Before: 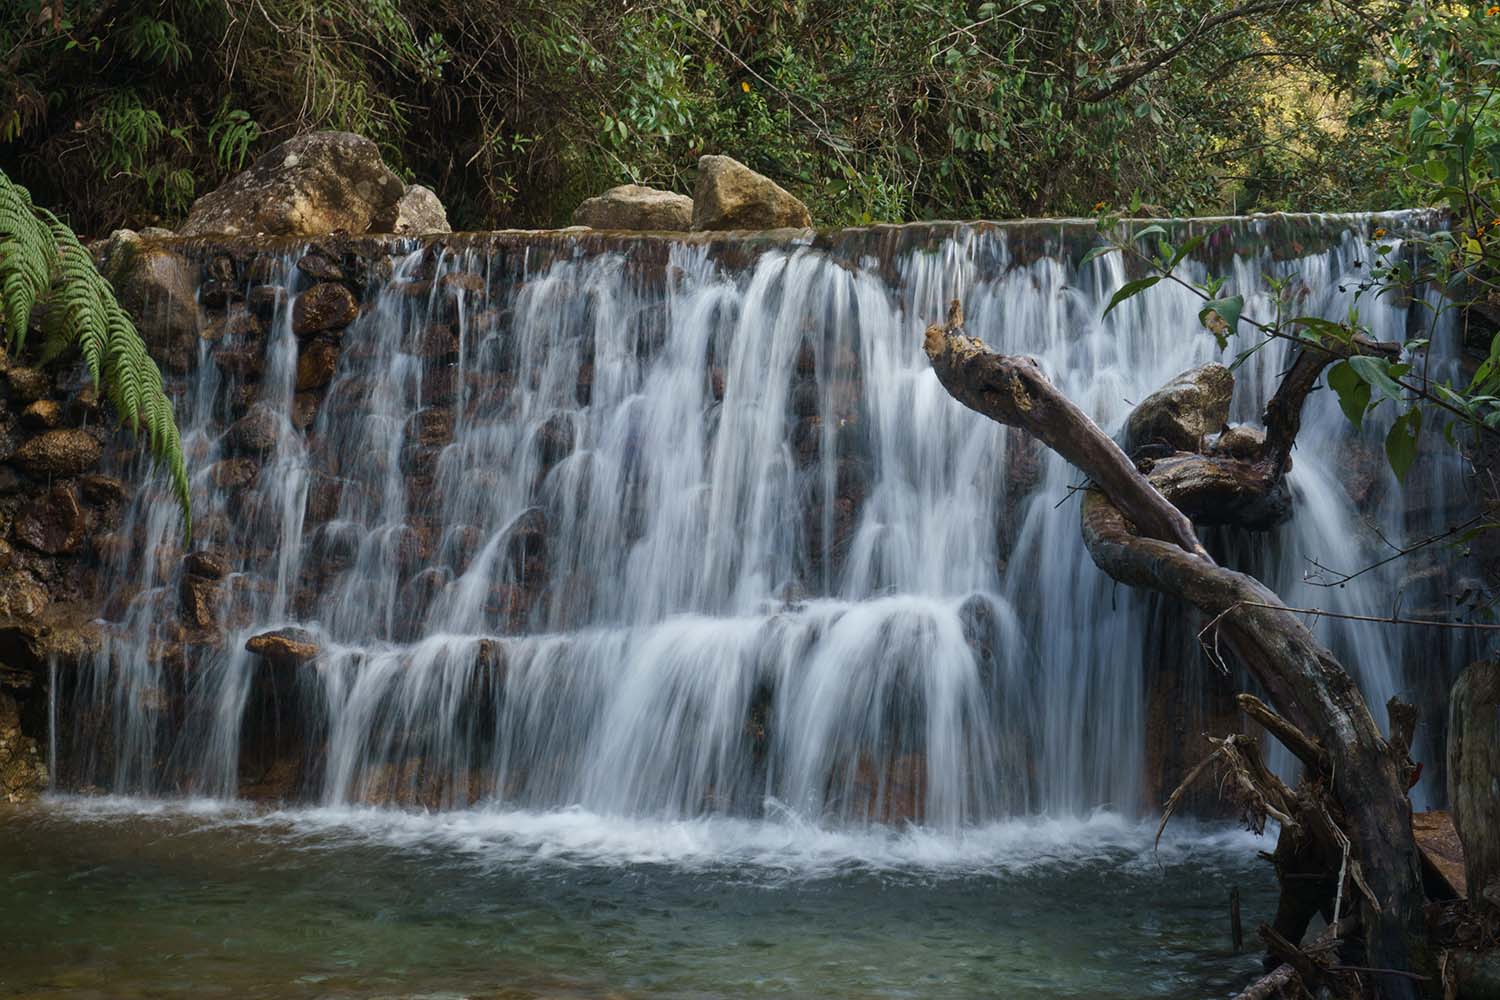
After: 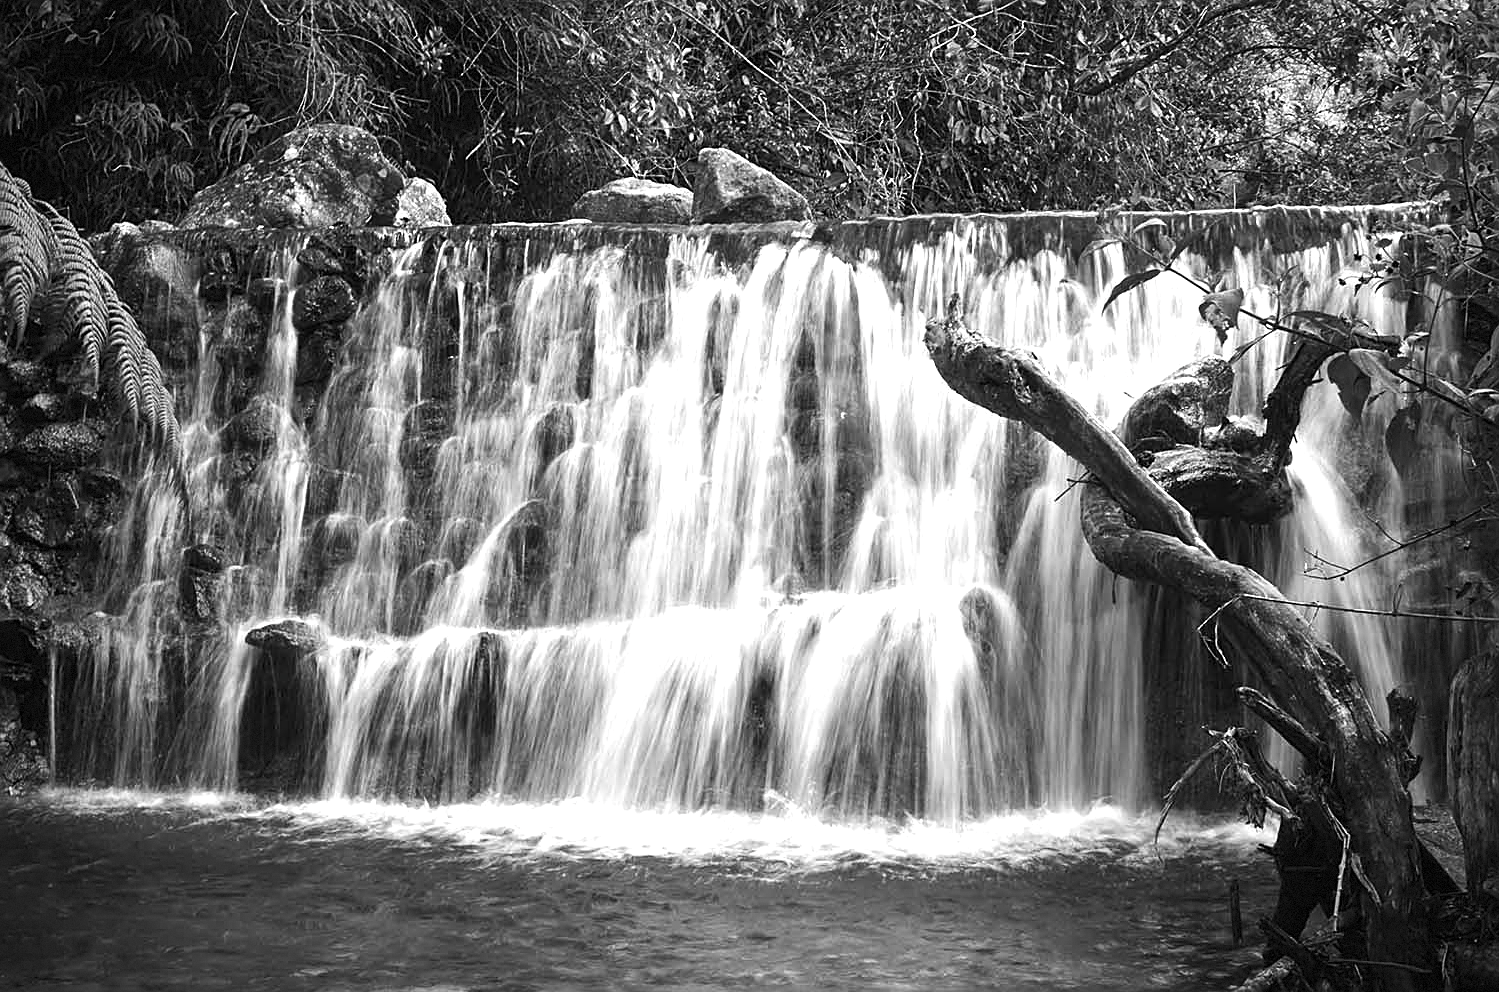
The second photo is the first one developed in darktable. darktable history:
crop: top 0.776%, right 0.043%
exposure: black level correction 0, exposure 0.702 EV, compensate highlight preservation false
sharpen: on, module defaults
vignetting: fall-off radius 70.04%, automatic ratio true, dithering 8-bit output
tone equalizer: -8 EV -0.397 EV, -7 EV -0.402 EV, -6 EV -0.367 EV, -5 EV -0.222 EV, -3 EV 0.215 EV, -2 EV 0.355 EV, -1 EV 0.396 EV, +0 EV 0.428 EV, edges refinement/feathering 500, mask exposure compensation -1.57 EV, preserve details no
color balance rgb: perceptual saturation grading › global saturation 20%, perceptual saturation grading › highlights -49.608%, perceptual saturation grading › shadows 25.173%, perceptual brilliance grading › global brilliance 11.059%, saturation formula JzAzBz (2021)
color calibration: output gray [0.253, 0.26, 0.487, 0], gray › normalize channels true, illuminant custom, x 0.368, y 0.373, temperature 4340.68 K, gamut compression 0.004
